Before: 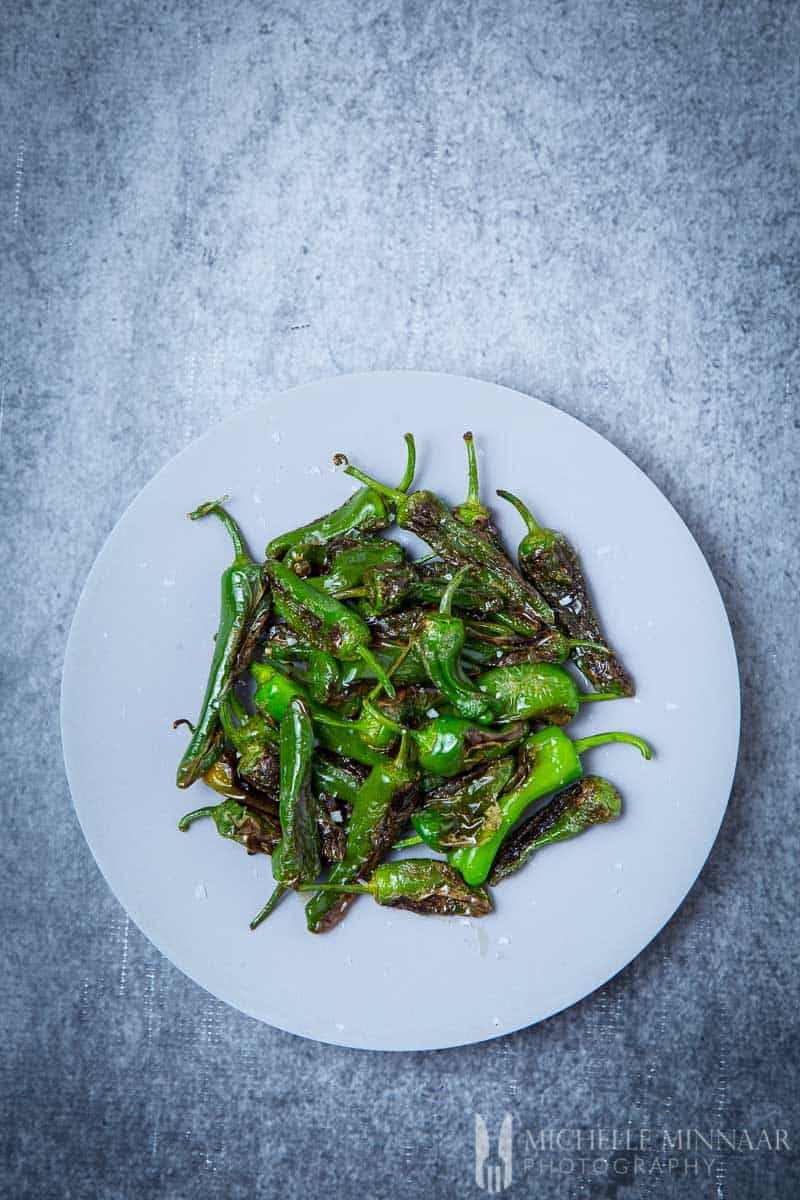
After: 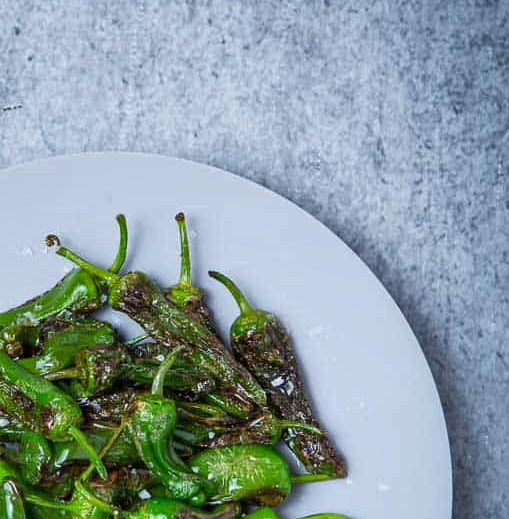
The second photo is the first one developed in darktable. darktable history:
shadows and highlights: shadows 60, soften with gaussian
crop: left 36.005%, top 18.293%, right 0.31%, bottom 38.444%
